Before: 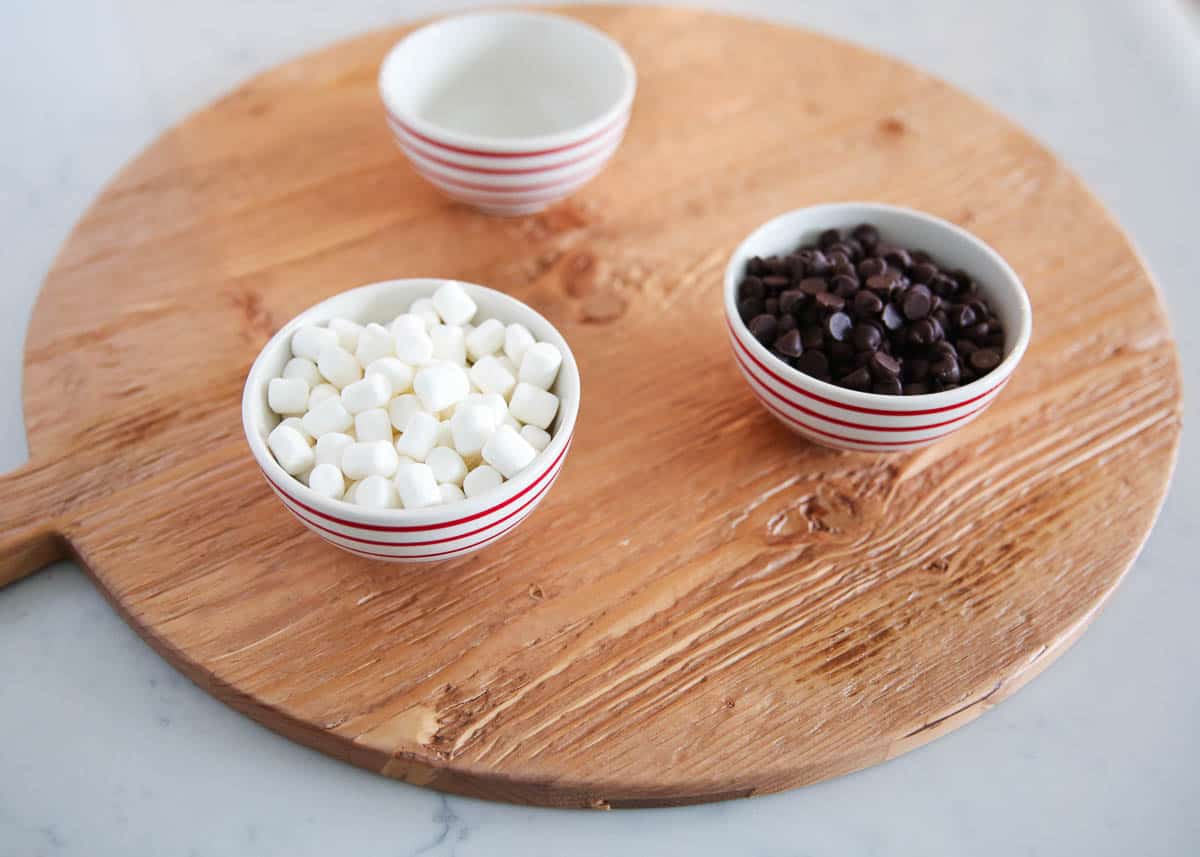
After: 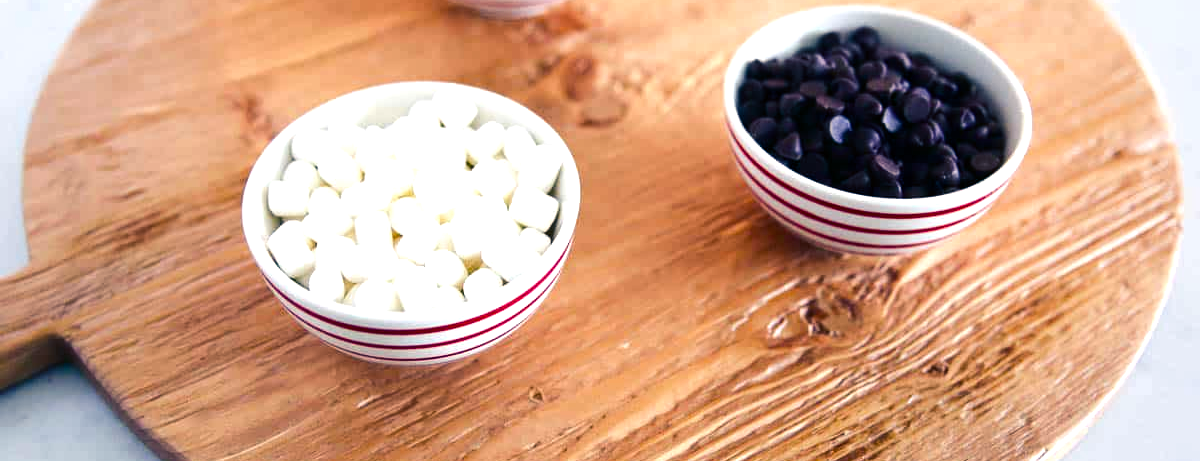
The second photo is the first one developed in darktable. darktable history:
crop and rotate: top 23%, bottom 23.109%
color balance rgb: shadows lift › luminance -41.065%, shadows lift › chroma 14.026%, shadows lift › hue 257.15°, perceptual saturation grading › global saturation 20%, perceptual saturation grading › highlights -25.864%, perceptual saturation grading › shadows 49.239%, perceptual brilliance grading › highlights 19.896%, perceptual brilliance grading › mid-tones 20.593%, perceptual brilliance grading › shadows -20.016%
